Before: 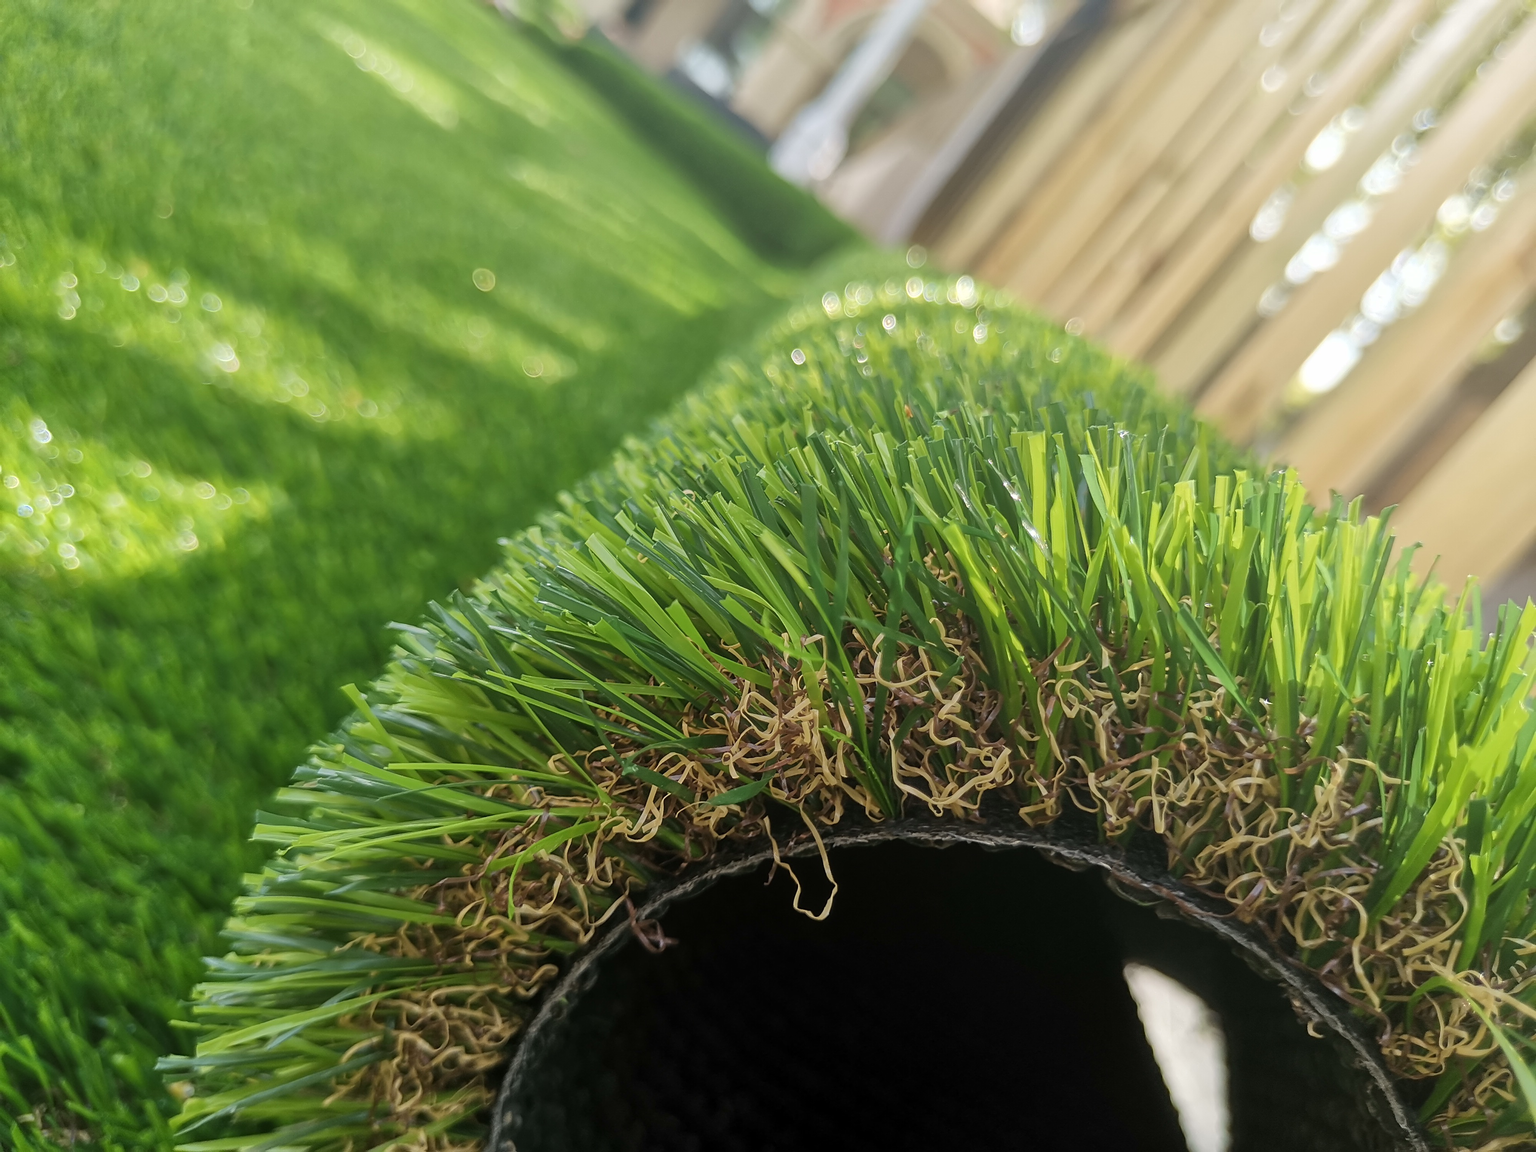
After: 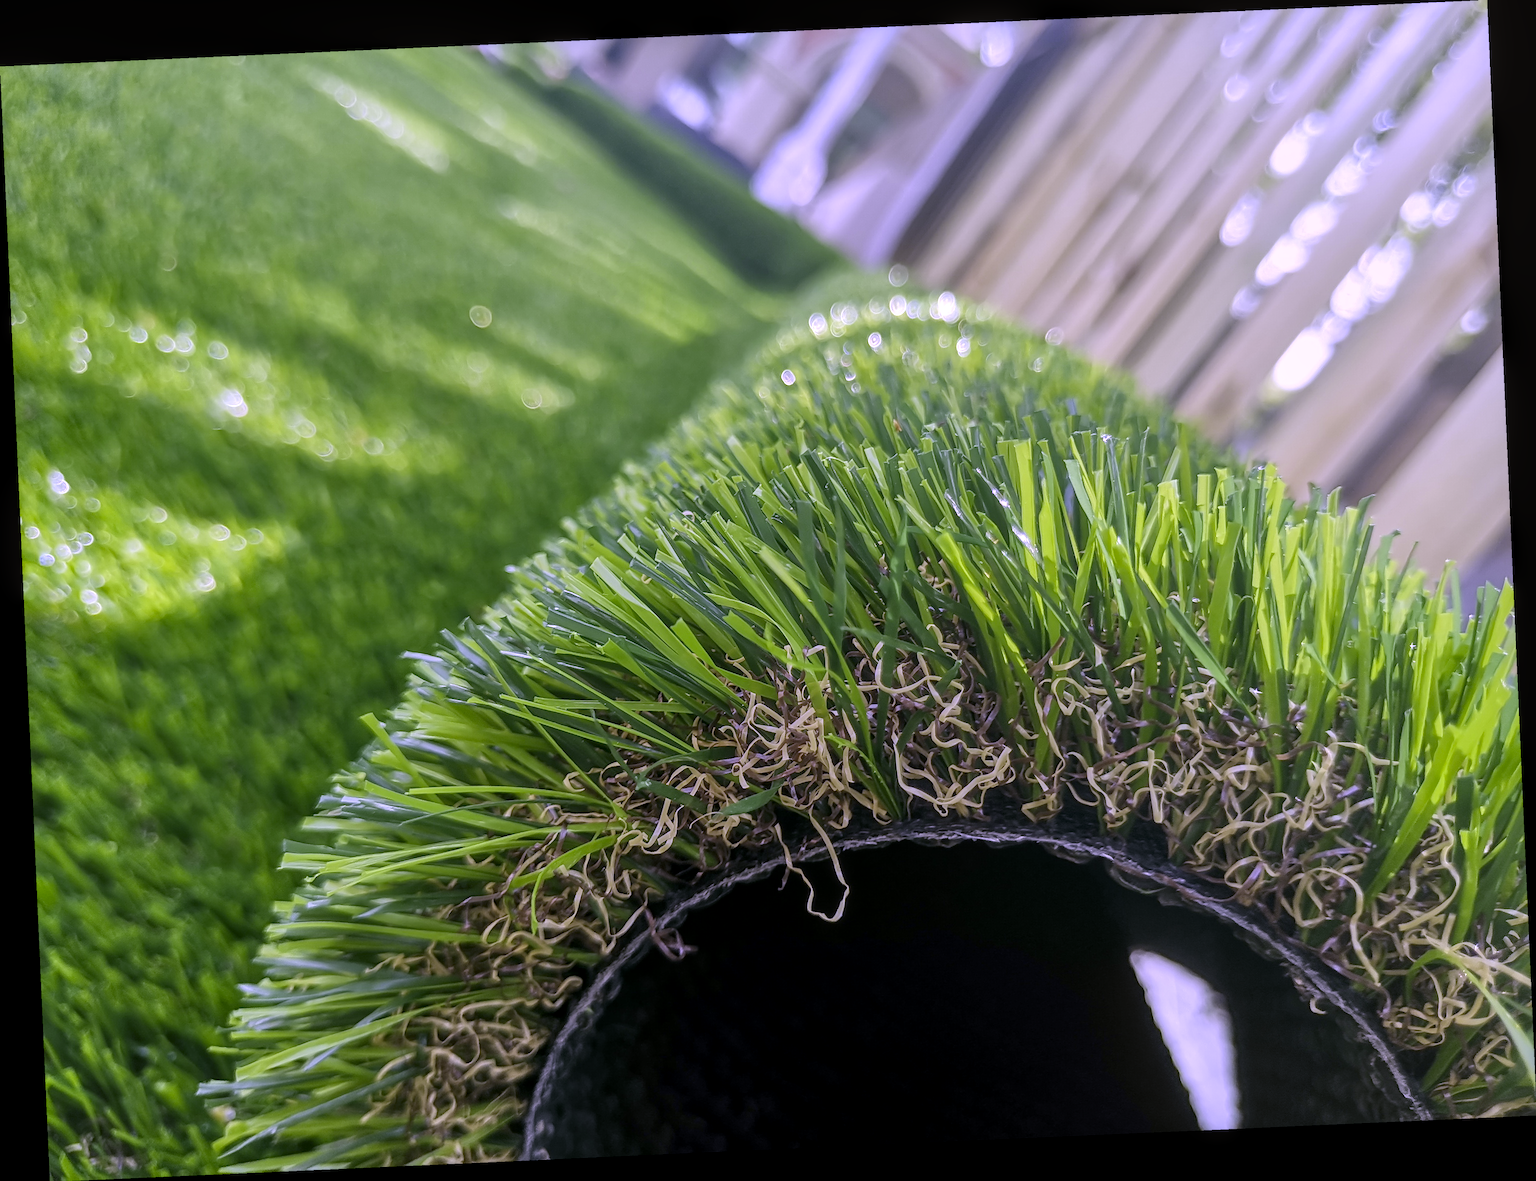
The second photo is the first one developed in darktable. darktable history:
white balance: red 0.766, blue 1.537
rotate and perspective: rotation -2.56°, automatic cropping off
color correction: highlights a* 17.88, highlights b* 18.79
local contrast: detail 130%
